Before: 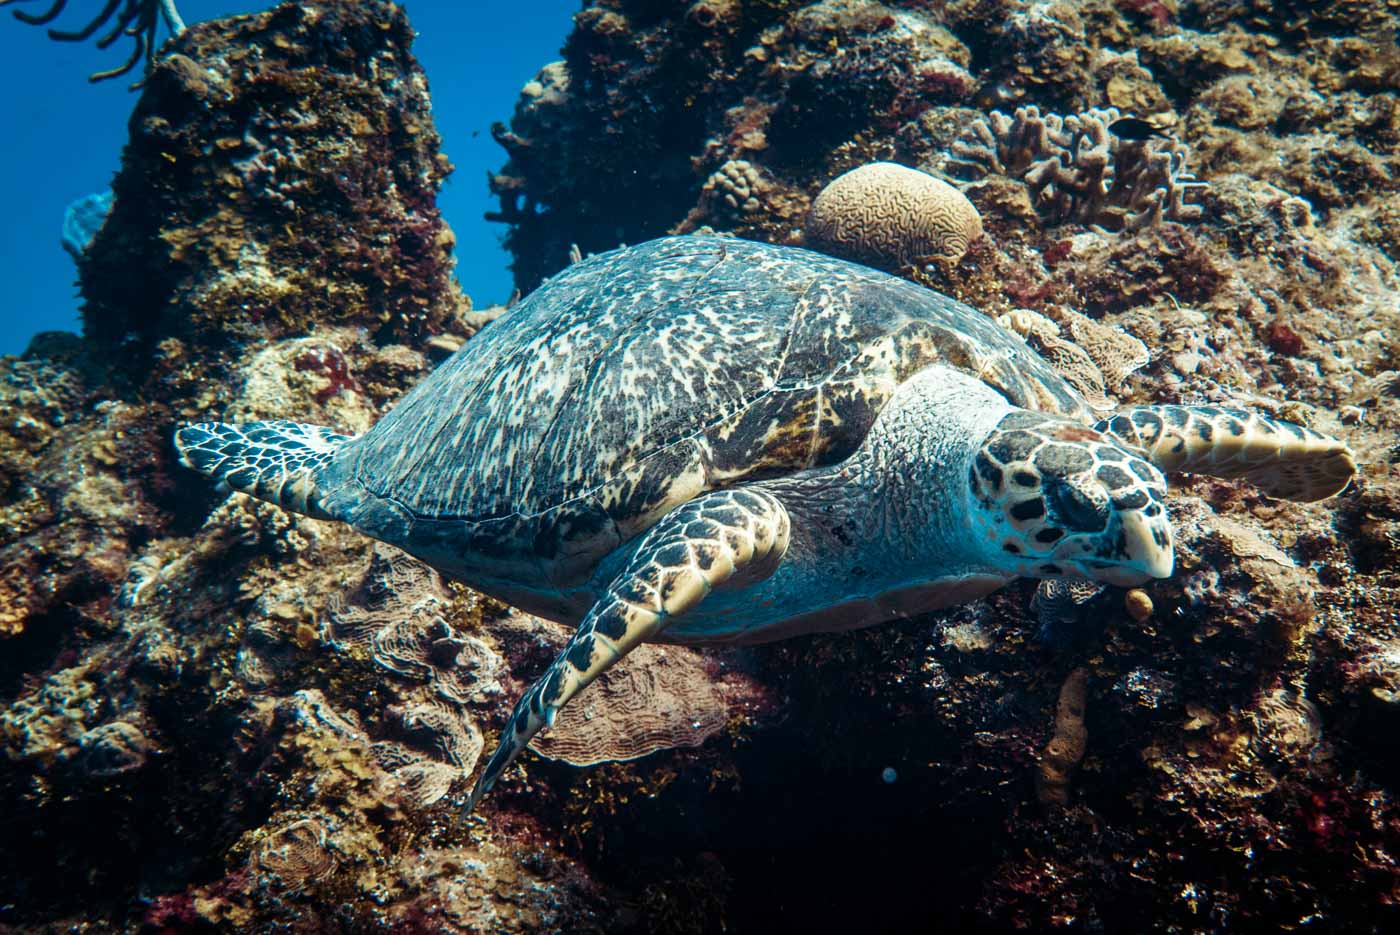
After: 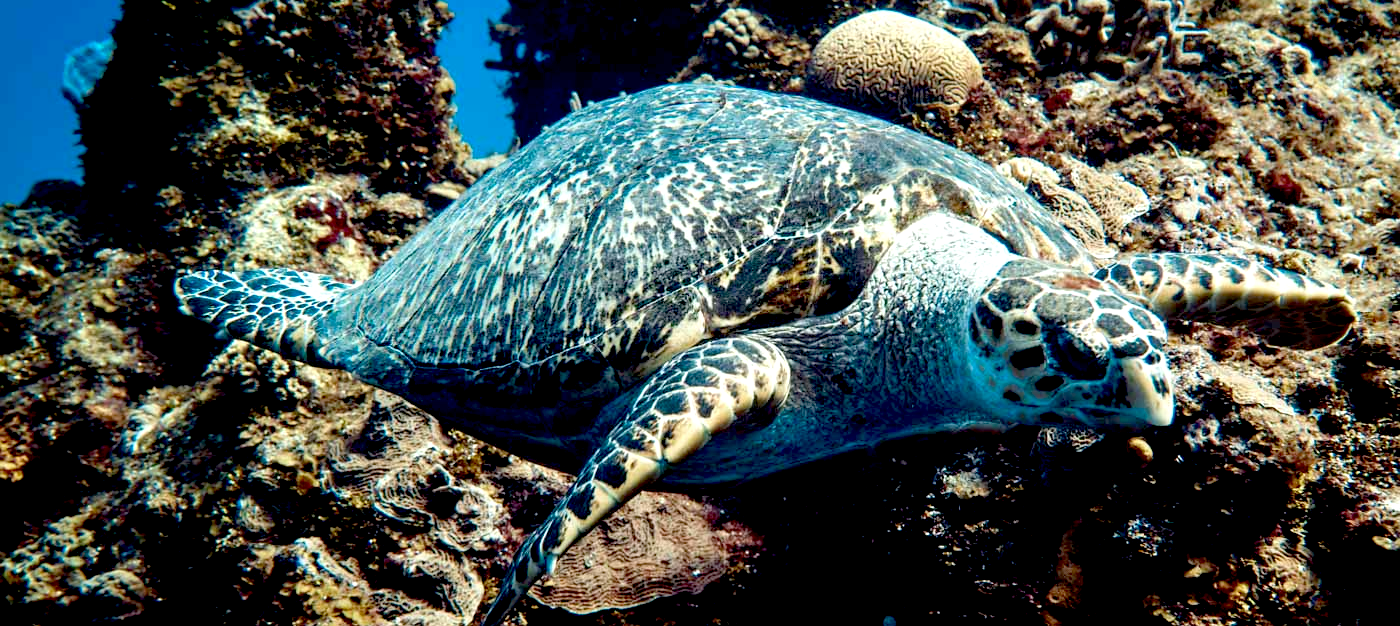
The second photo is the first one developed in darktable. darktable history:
crop: top 16.319%, bottom 16.706%
exposure: black level correction 0.031, exposure 0.312 EV, compensate highlight preservation false
